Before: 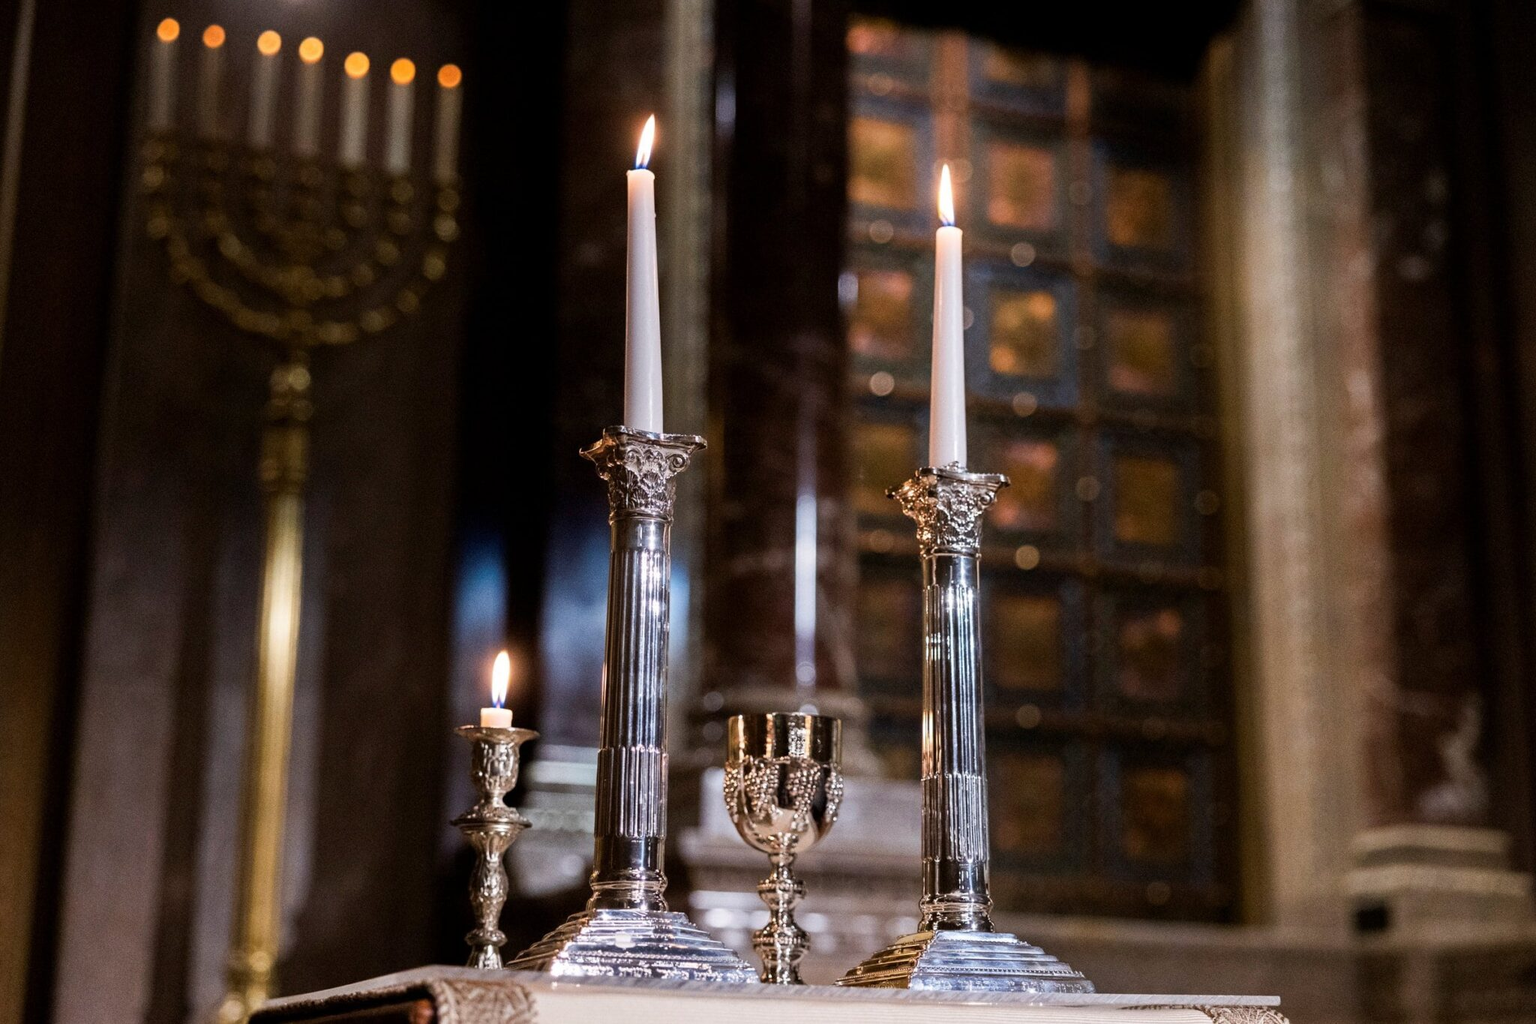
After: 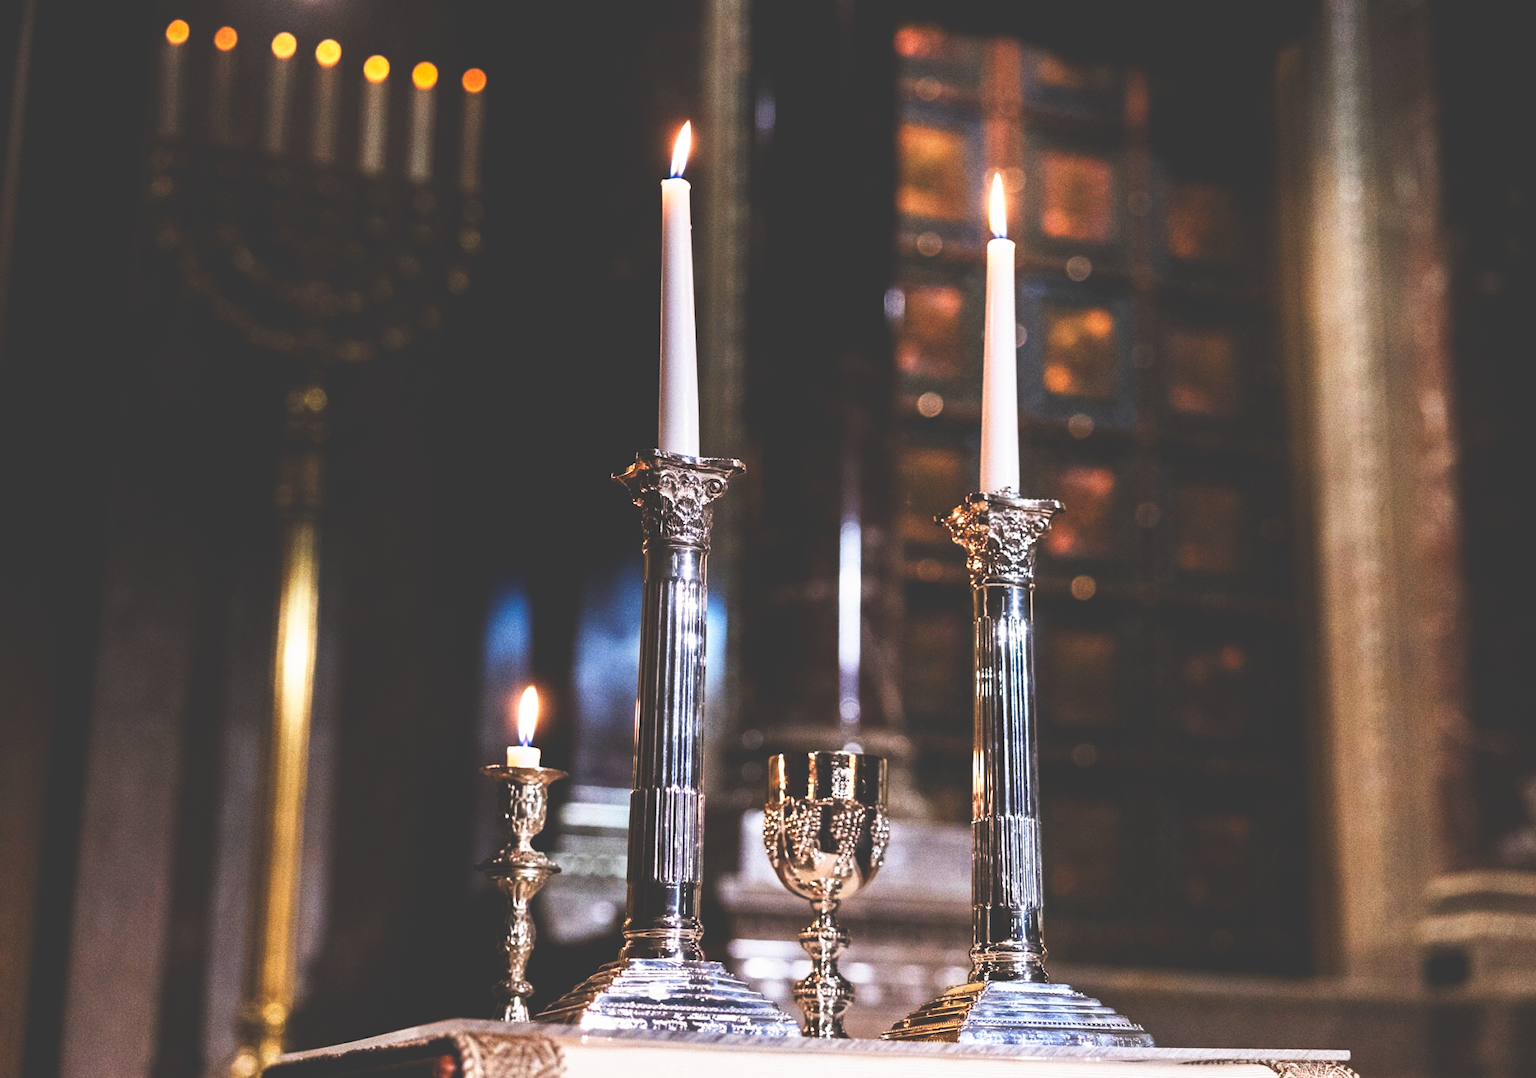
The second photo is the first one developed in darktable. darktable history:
crop and rotate: right 5.167%
base curve: curves: ch0 [(0, 0.036) (0.007, 0.037) (0.604, 0.887) (1, 1)], preserve colors none
